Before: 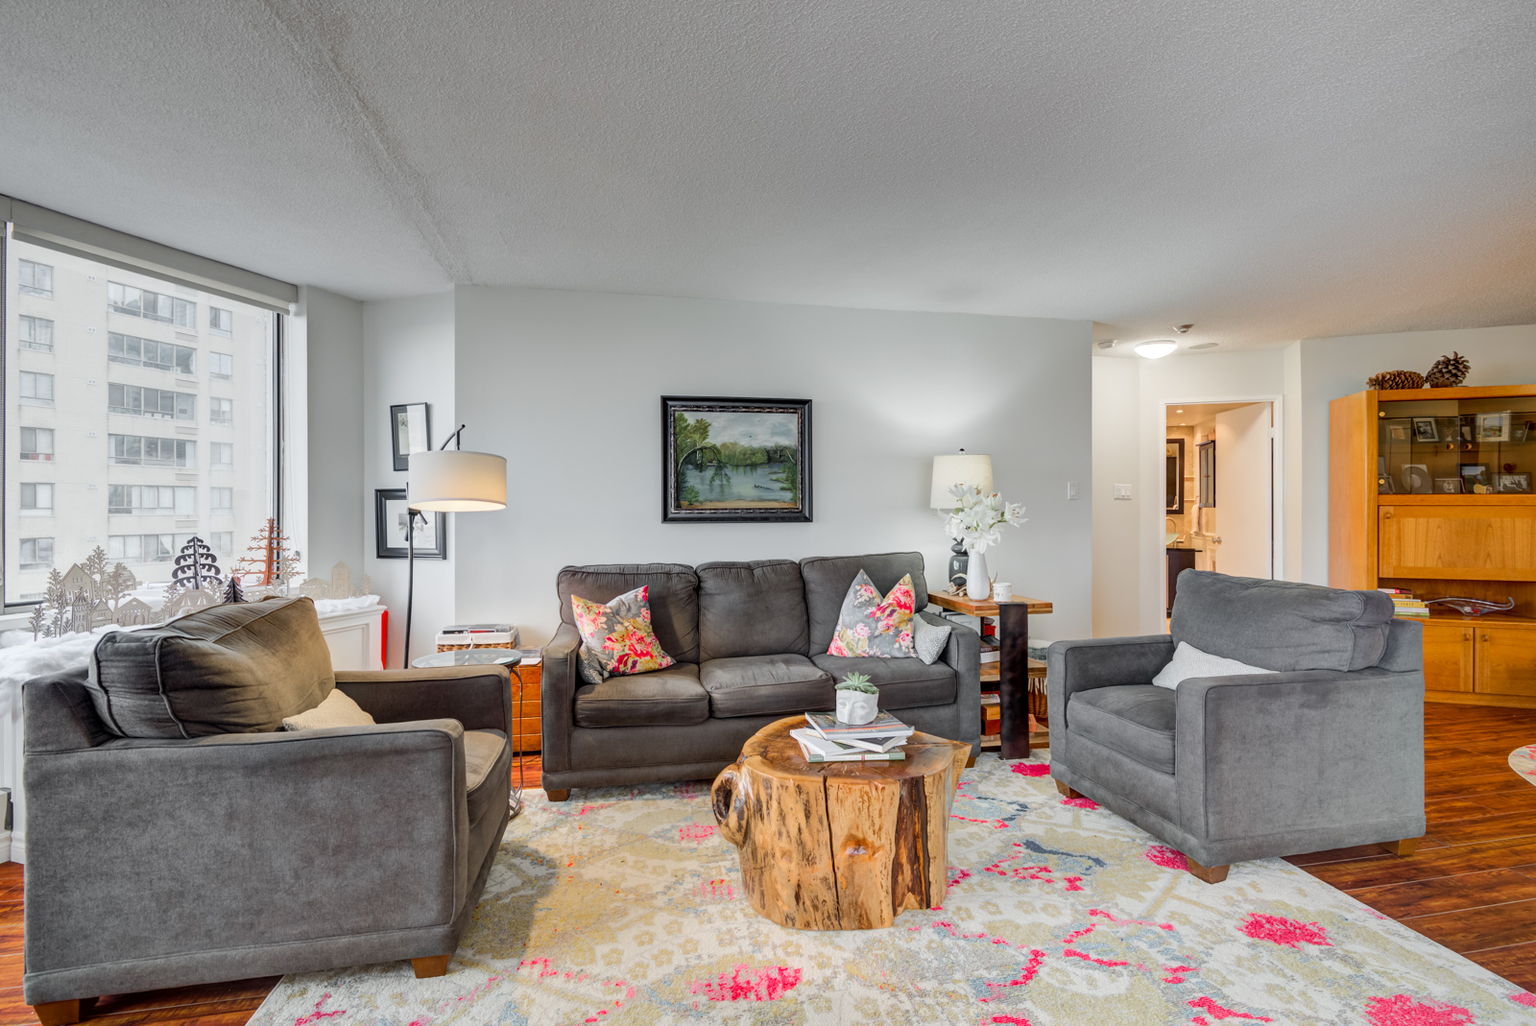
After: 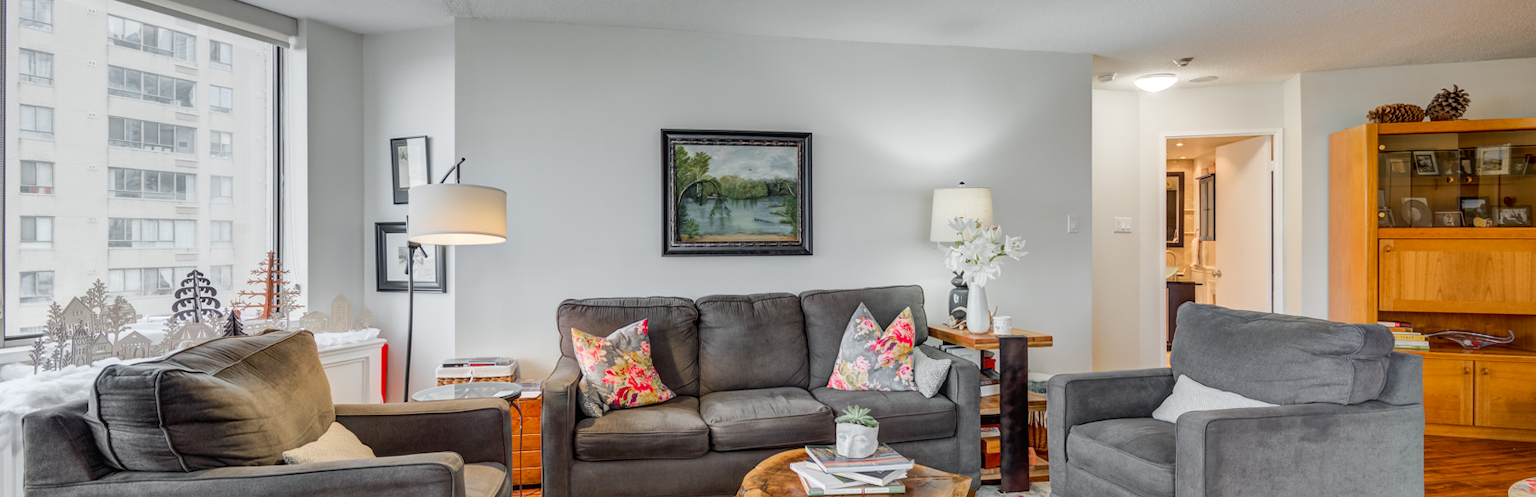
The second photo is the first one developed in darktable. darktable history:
local contrast: detail 109%
exposure: black level correction 0.001, exposure 0.015 EV, compensate highlight preservation false
crop and rotate: top 26.009%, bottom 25.477%
